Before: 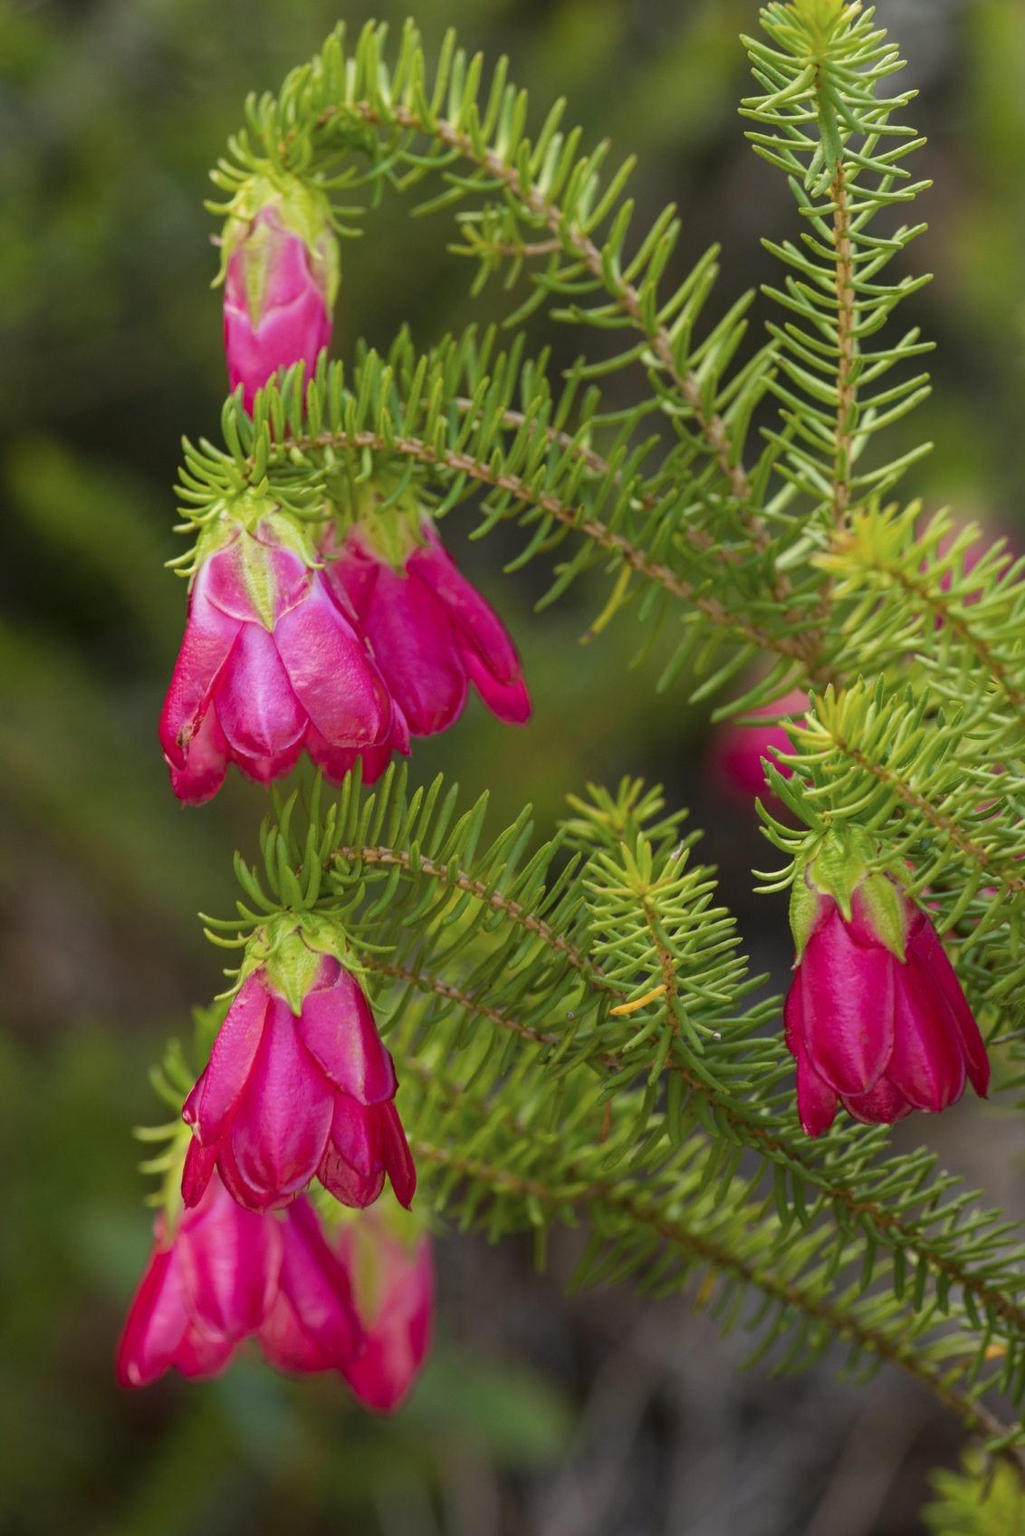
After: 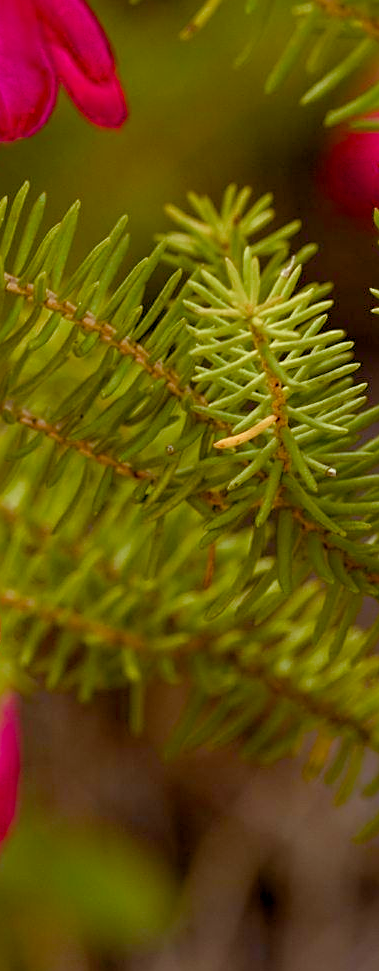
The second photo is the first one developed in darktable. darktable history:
crop: left 40.712%, top 39.628%, right 25.731%, bottom 3.113%
sharpen: on, module defaults
color balance rgb: power › luminance 9.856%, power › chroma 2.817%, power › hue 58.73°, global offset › luminance -1.018%, perceptual saturation grading › global saturation 0.669%, perceptual saturation grading › highlights -33.366%, perceptual saturation grading › mid-tones 14.999%, perceptual saturation grading › shadows 47.219%, global vibrance 15.079%
